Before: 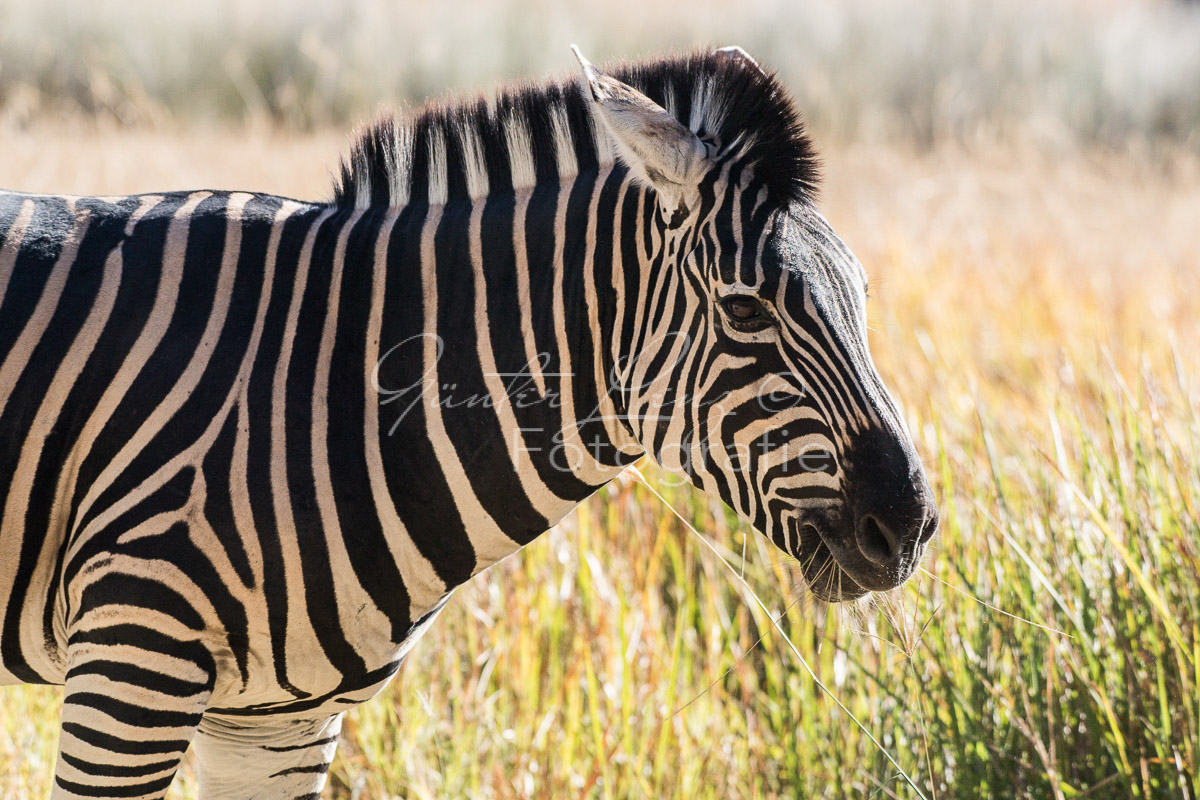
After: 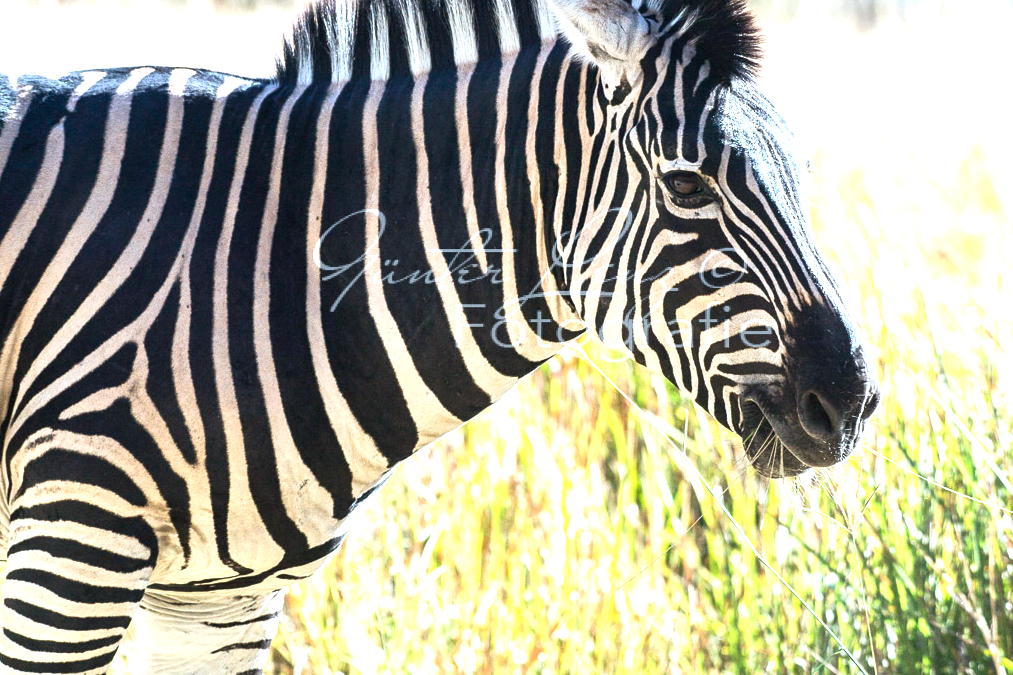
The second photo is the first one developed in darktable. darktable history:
color calibration: illuminant Planckian (black body), x 0.378, y 0.375, temperature 4065 K
crop and rotate: left 4.842%, top 15.51%, right 10.668%
color balance rgb: perceptual saturation grading › global saturation 10%, global vibrance 10%
exposure: exposure 1.061 EV, compensate highlight preservation false
